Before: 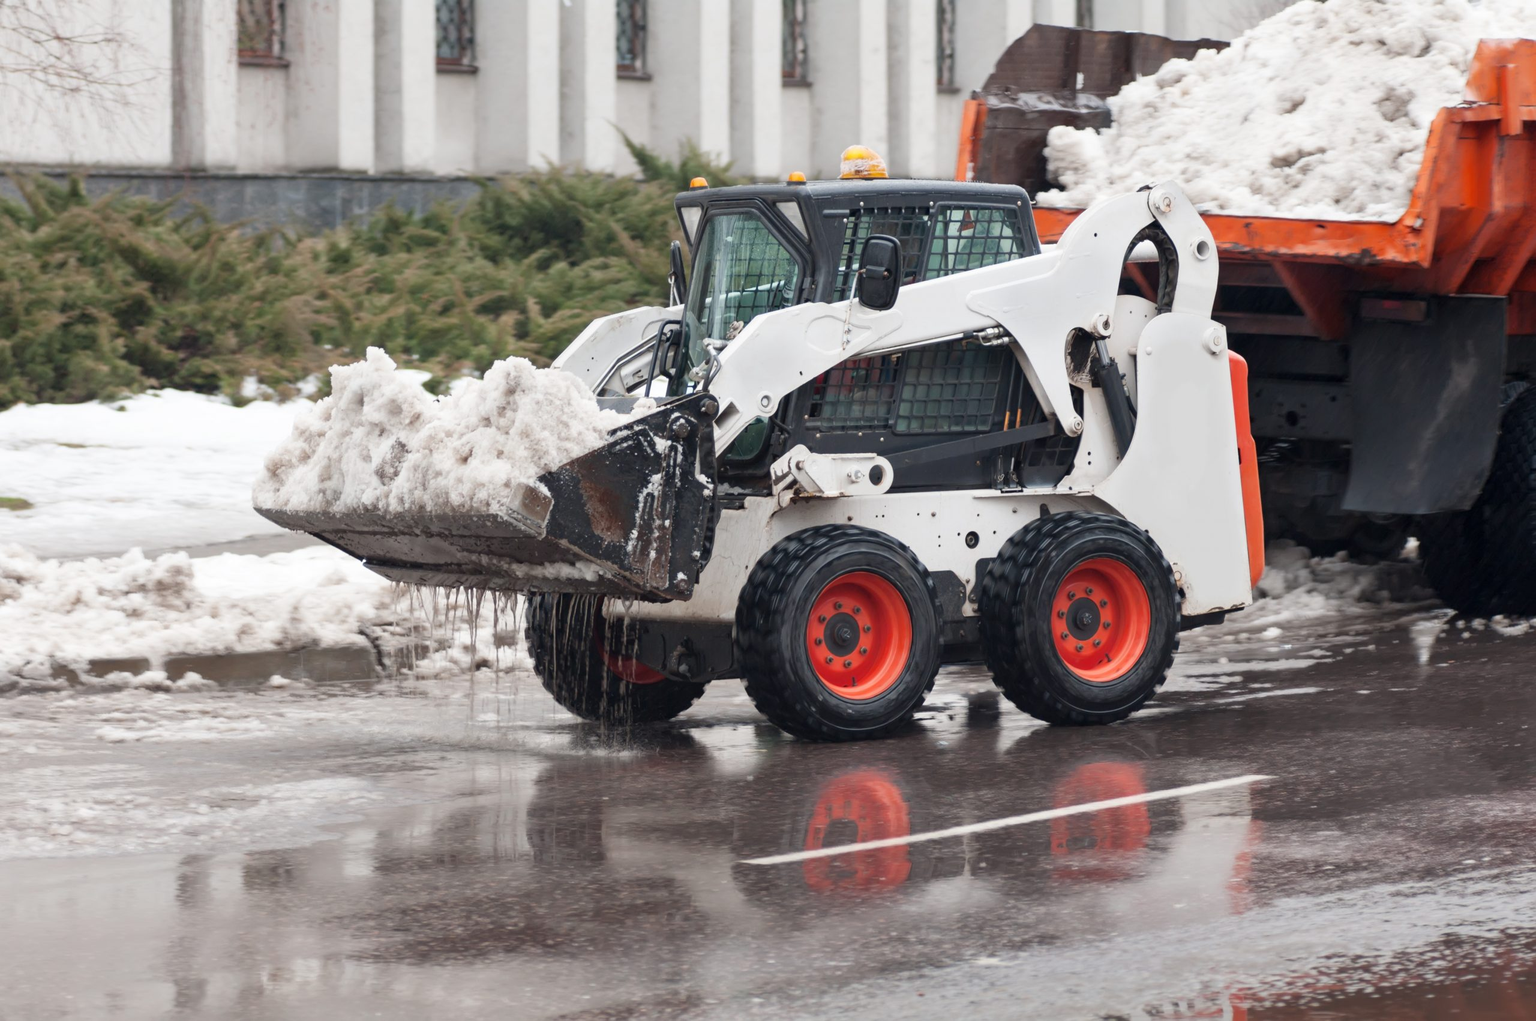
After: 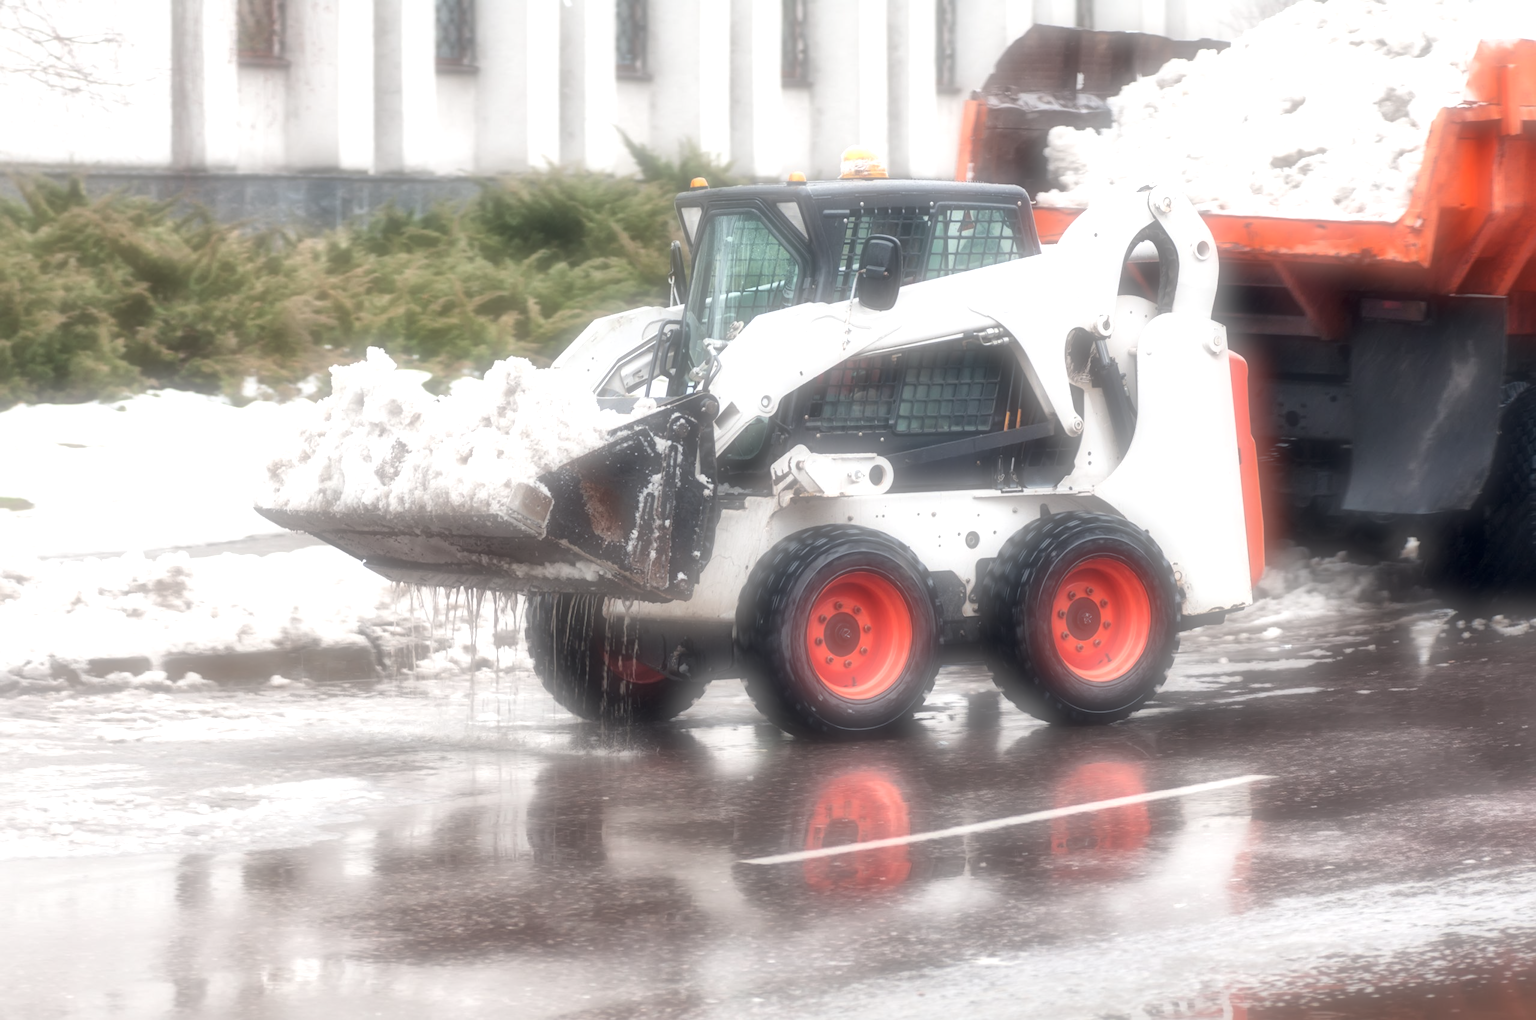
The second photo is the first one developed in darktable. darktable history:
local contrast: mode bilateral grid, contrast 20, coarseness 50, detail 171%, midtone range 0.2
soften: on, module defaults
exposure: exposure 0.7 EV, compensate highlight preservation false
